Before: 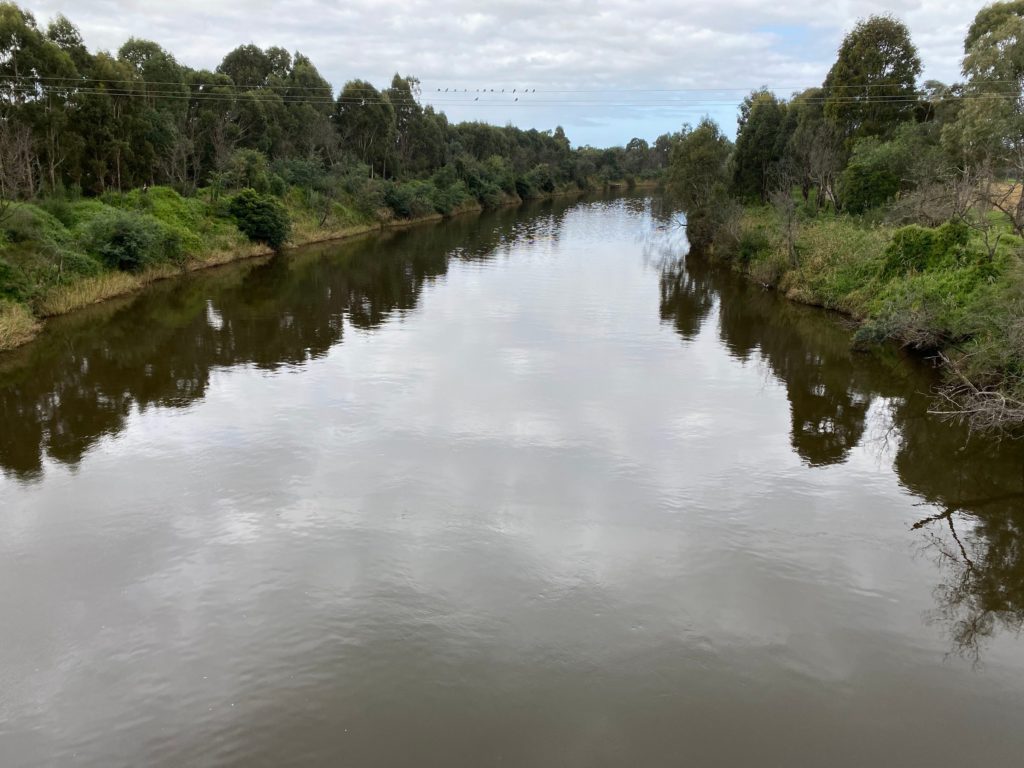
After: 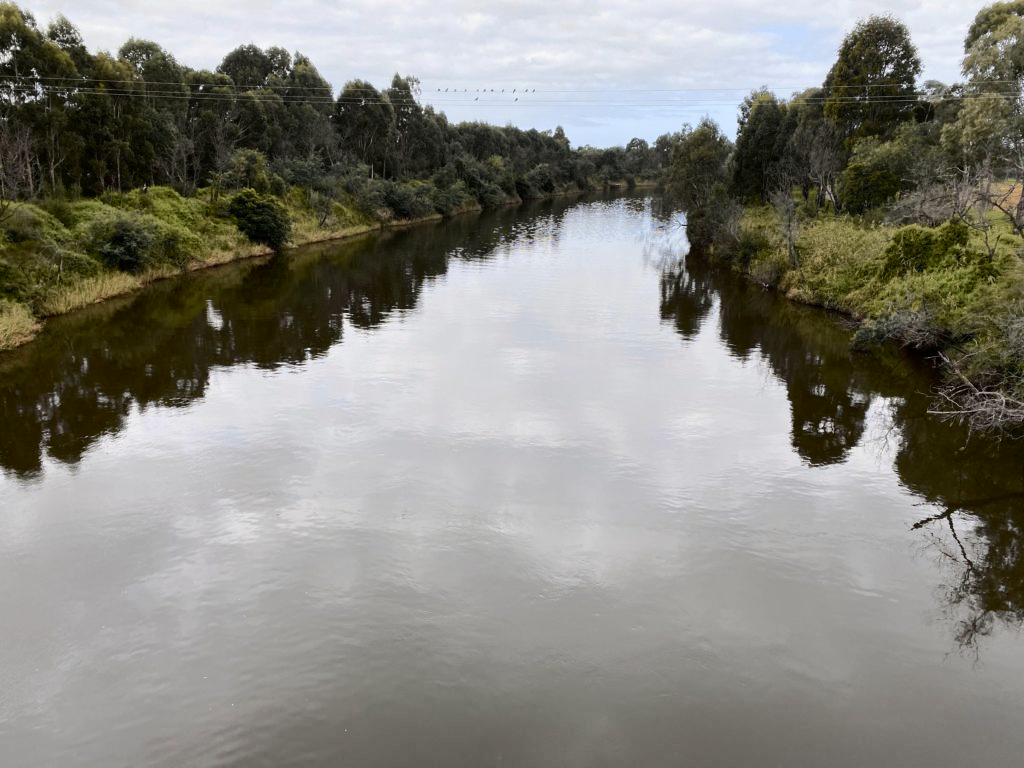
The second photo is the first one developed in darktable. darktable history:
tone curve: curves: ch0 [(0, 0) (0.104, 0.061) (0.239, 0.201) (0.327, 0.317) (0.401, 0.443) (0.489, 0.566) (0.65, 0.68) (0.832, 0.858) (1, 0.977)]; ch1 [(0, 0) (0.161, 0.092) (0.35, 0.33) (0.379, 0.401) (0.447, 0.476) (0.495, 0.499) (0.515, 0.518) (0.534, 0.557) (0.602, 0.625) (0.712, 0.706) (1, 1)]; ch2 [(0, 0) (0.359, 0.372) (0.437, 0.437) (0.502, 0.501) (0.55, 0.534) (0.592, 0.601) (0.647, 0.64) (1, 1)], color space Lab, independent channels, preserve colors none
